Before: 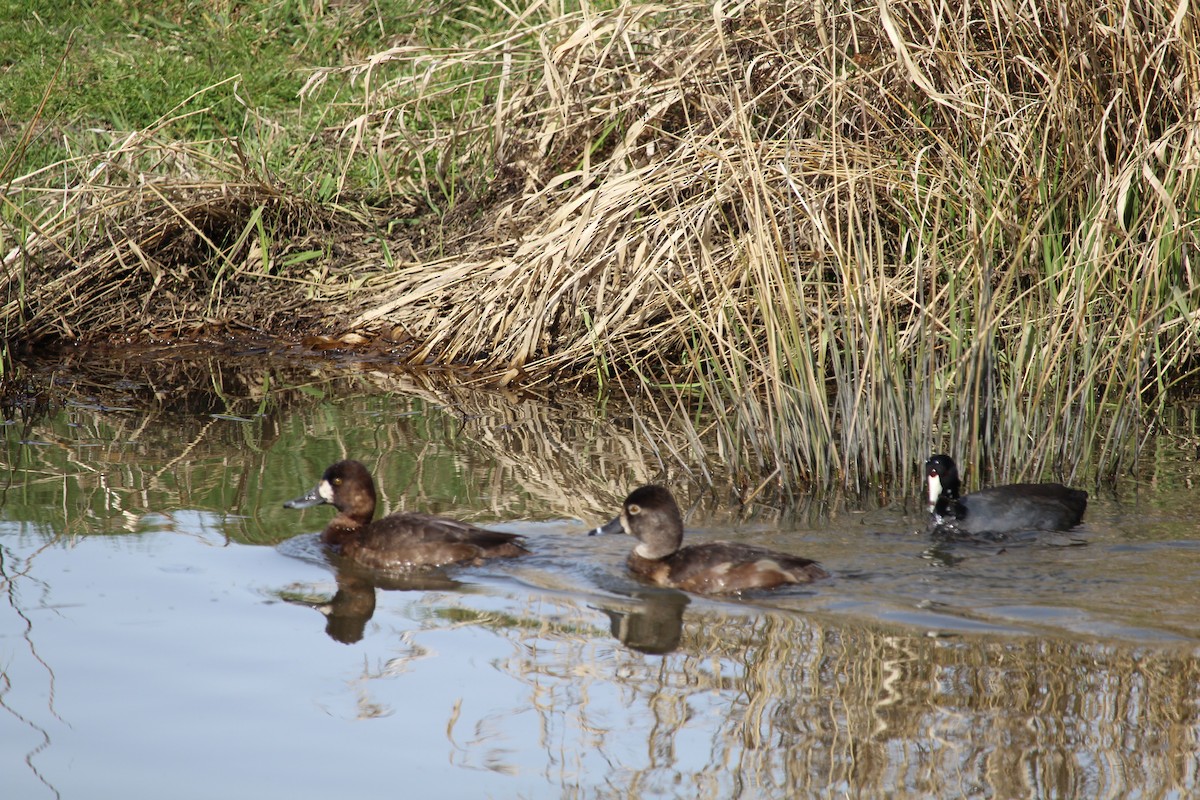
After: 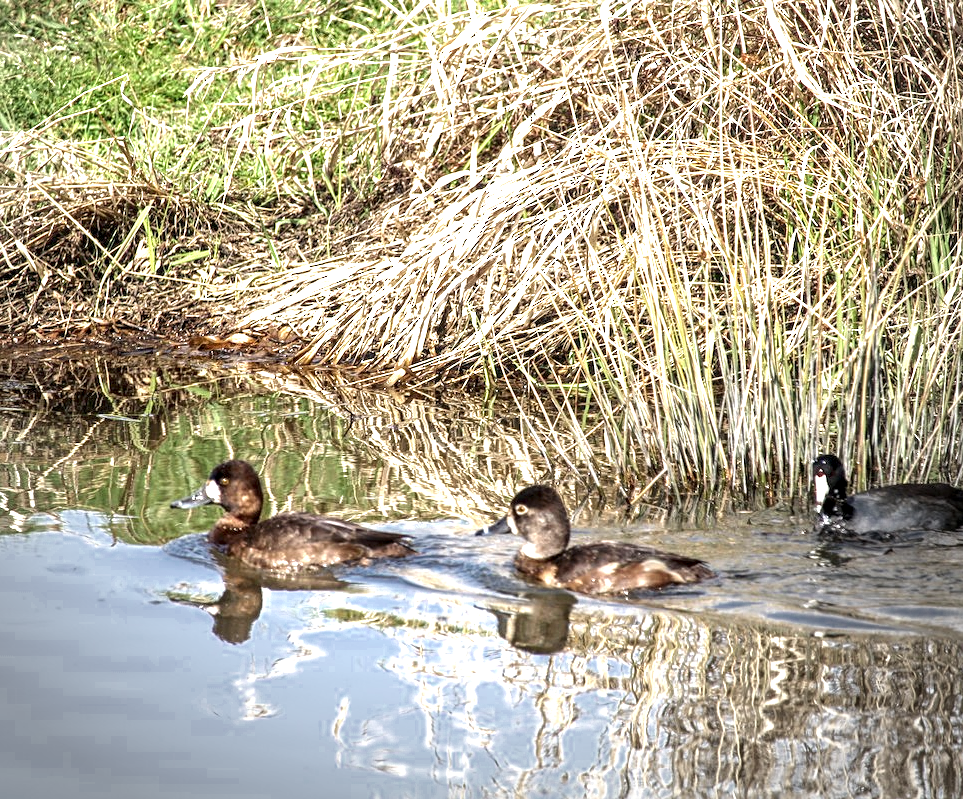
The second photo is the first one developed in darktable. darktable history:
exposure: black level correction 0, exposure 1.367 EV, compensate highlight preservation false
tone equalizer: edges refinement/feathering 500, mask exposure compensation -1.57 EV, preserve details no
vignetting: center (-0.056, -0.353)
color zones: curves: ch0 [(0, 0.497) (0.143, 0.5) (0.286, 0.5) (0.429, 0.483) (0.571, 0.116) (0.714, -0.006) (0.857, 0.28) (1, 0.497)]
crop and rotate: left 9.488%, right 10.247%
sharpen: amount 0.21
local contrast: highlights 60%, shadows 62%, detail 160%
